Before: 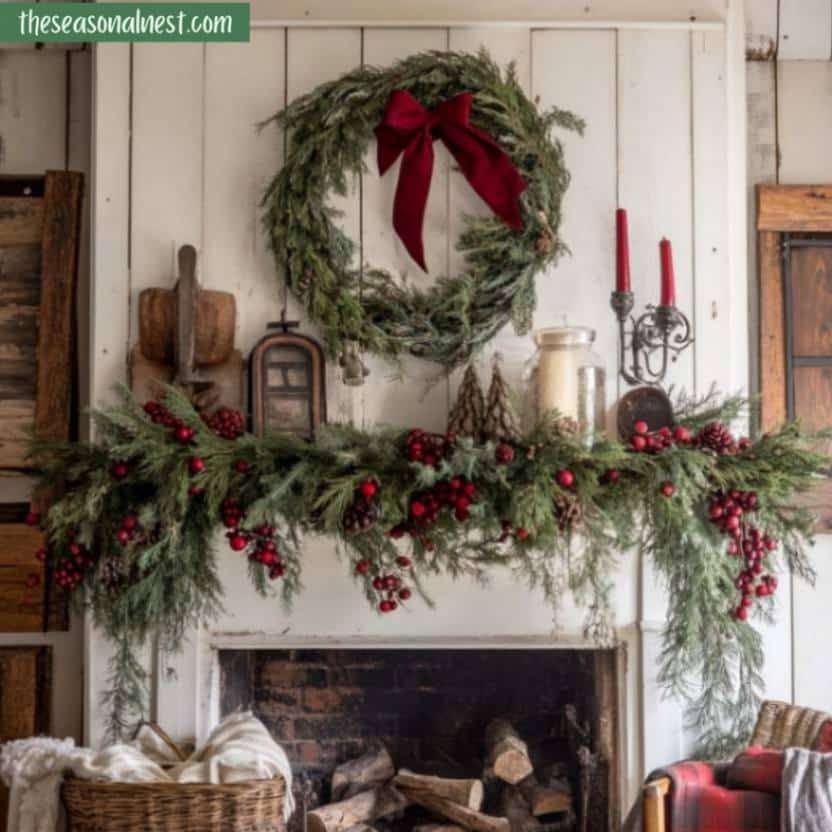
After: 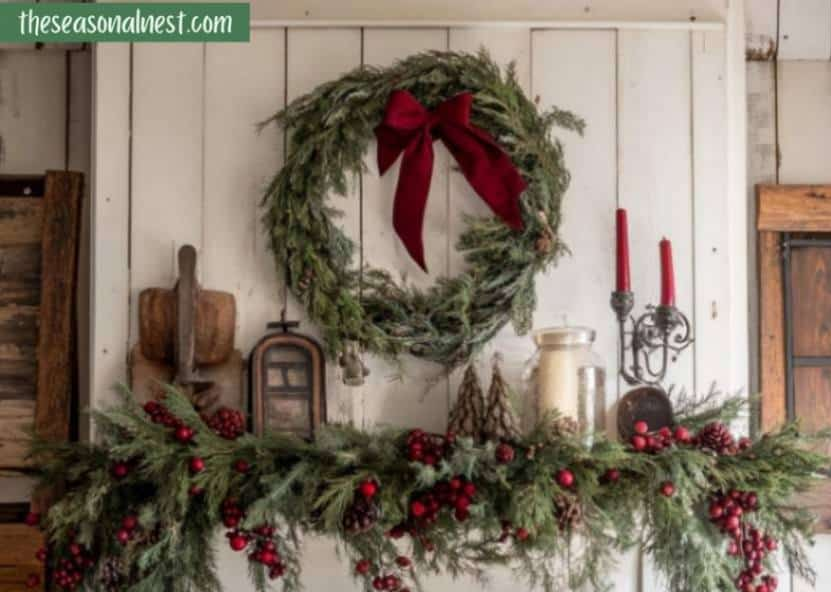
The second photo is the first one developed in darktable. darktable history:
crop: right 0%, bottom 28.833%
